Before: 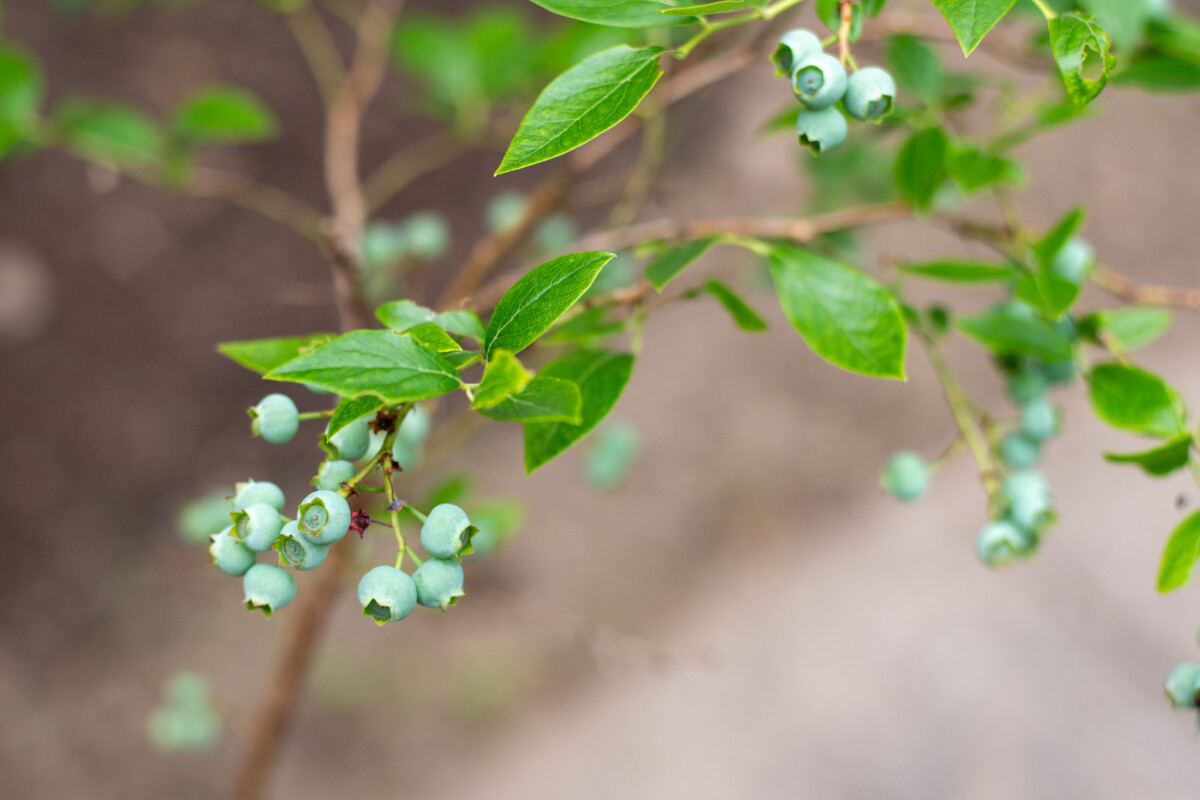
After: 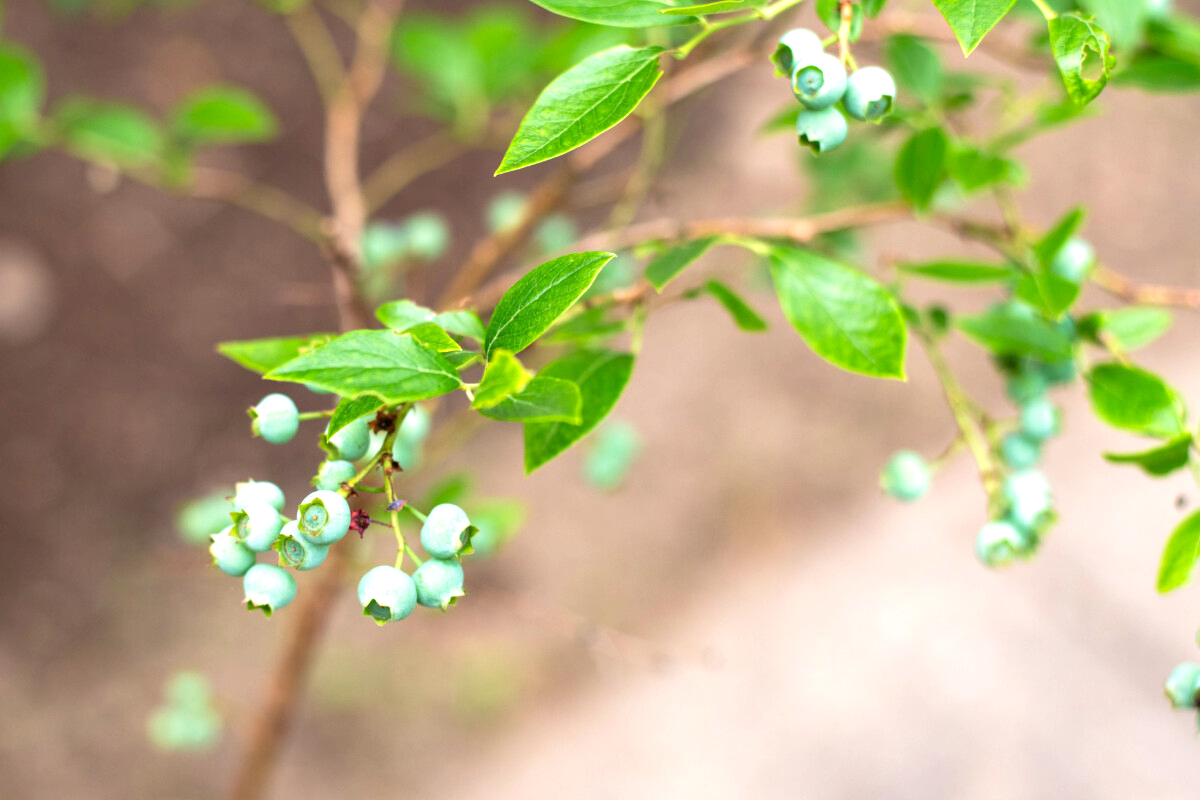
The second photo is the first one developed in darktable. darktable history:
exposure: black level correction 0, exposure 0.7 EV, compensate exposure bias true, compensate highlight preservation false
color calibration: x 0.342, y 0.355, temperature 5146 K
velvia: on, module defaults
